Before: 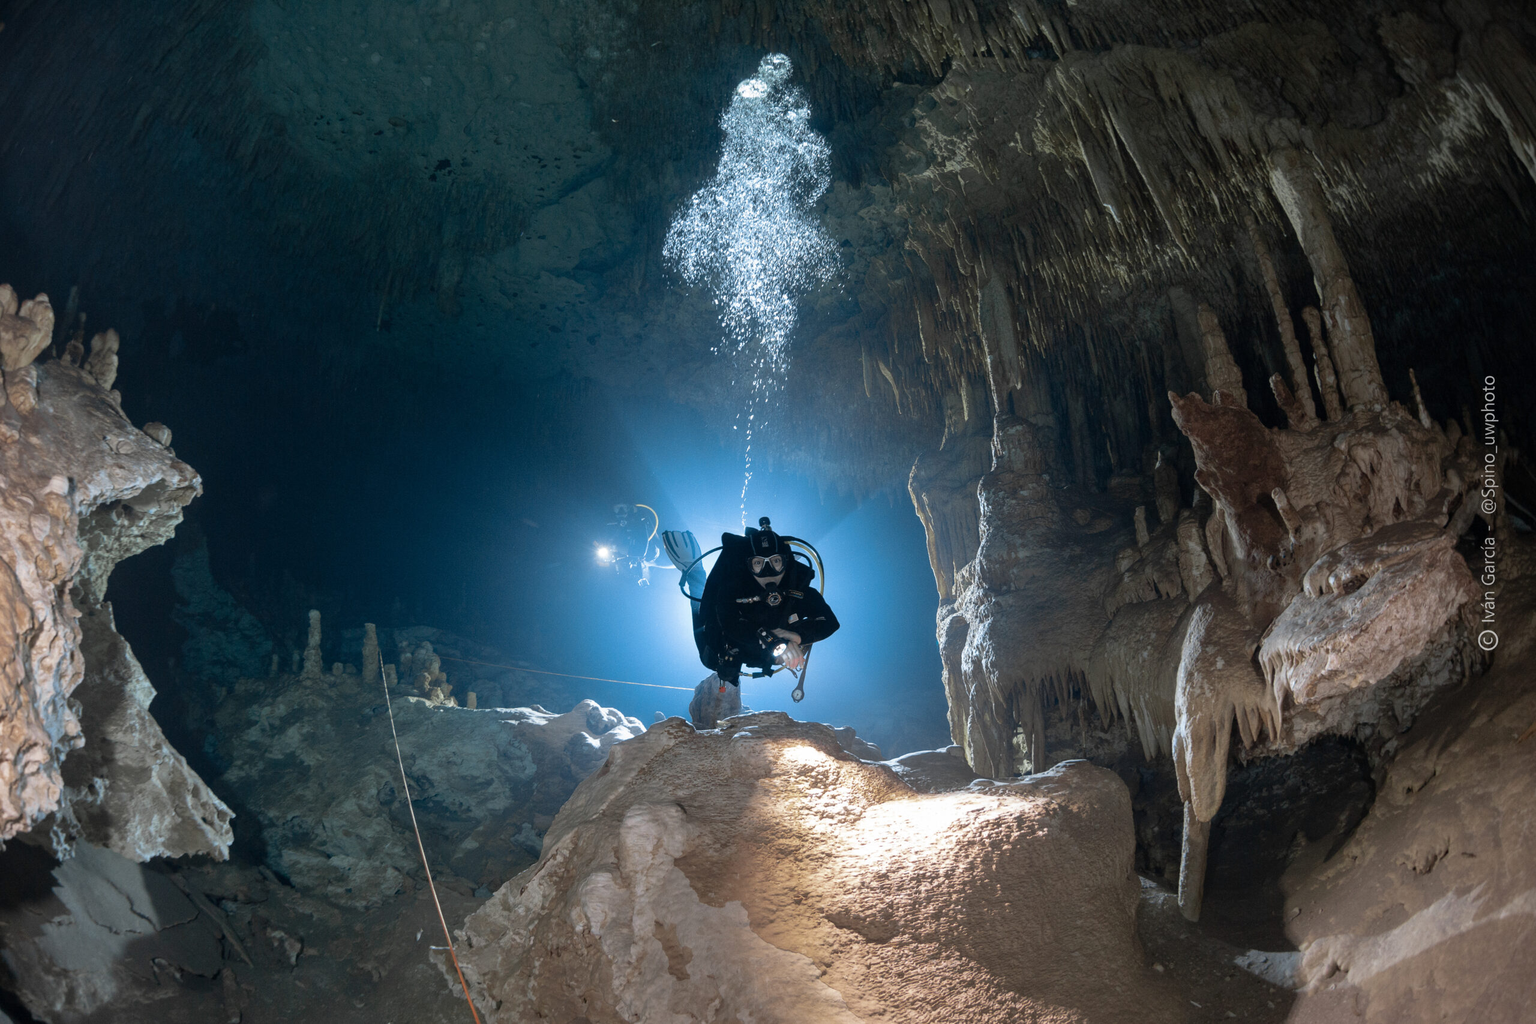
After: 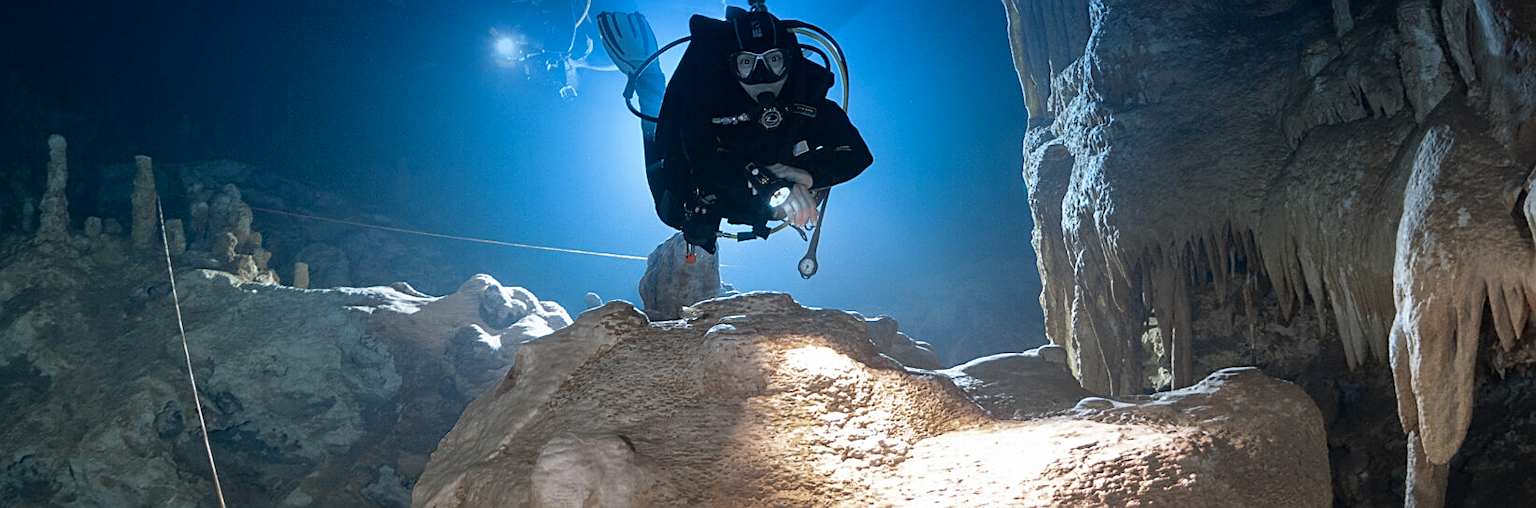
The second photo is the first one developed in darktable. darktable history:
sharpen: on, module defaults
graduated density: density 2.02 EV, hardness 44%, rotation 0.374°, offset 8.21, hue 208.8°, saturation 97%
crop: left 18.091%, top 51.13%, right 17.525%, bottom 16.85%
